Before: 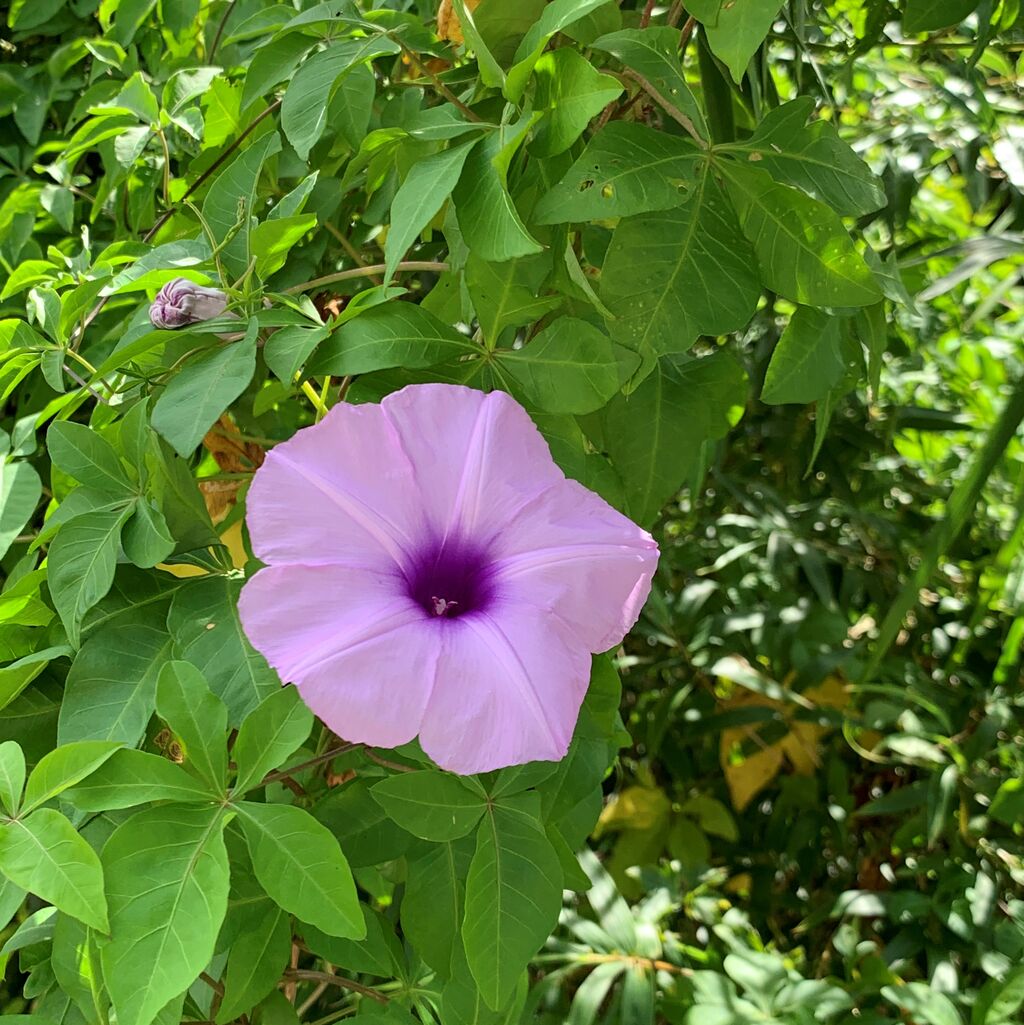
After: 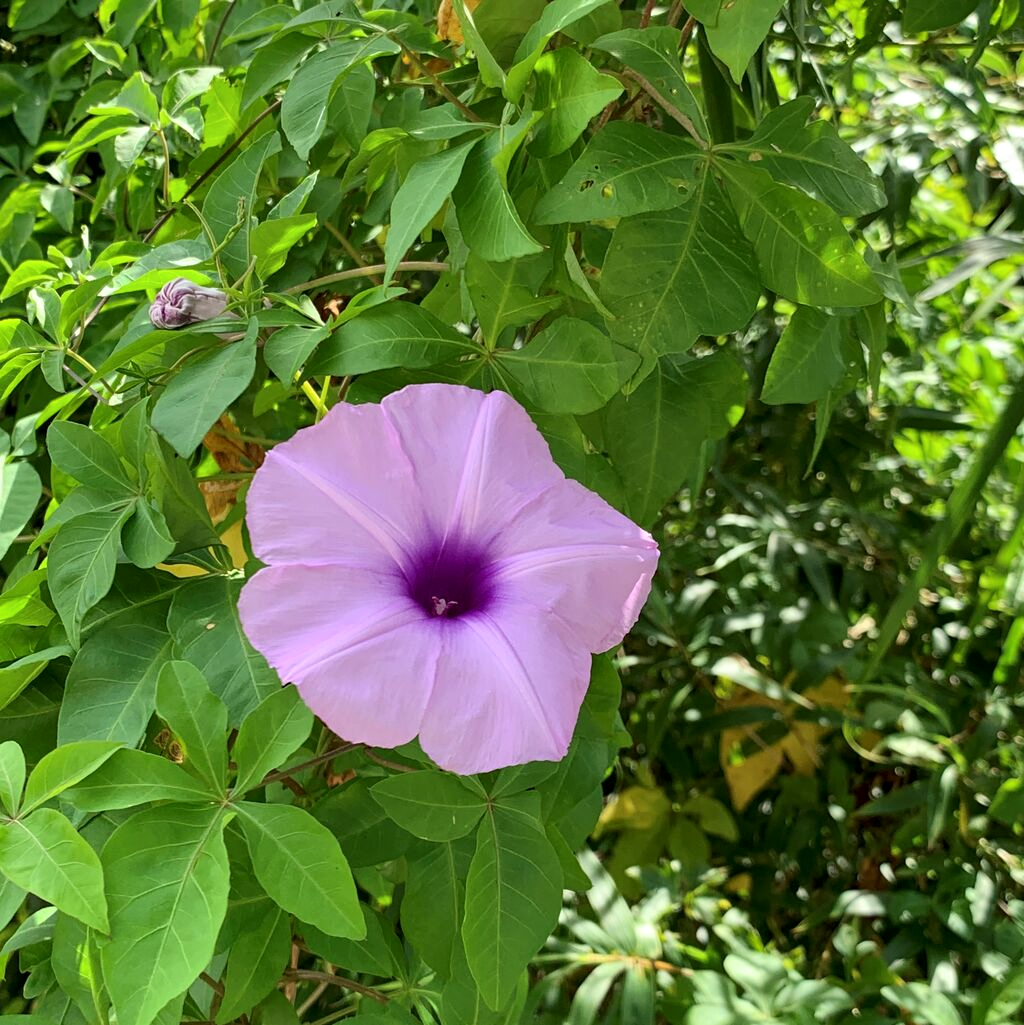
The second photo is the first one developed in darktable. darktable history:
local contrast: mode bilateral grid, contrast 21, coarseness 49, detail 120%, midtone range 0.2
